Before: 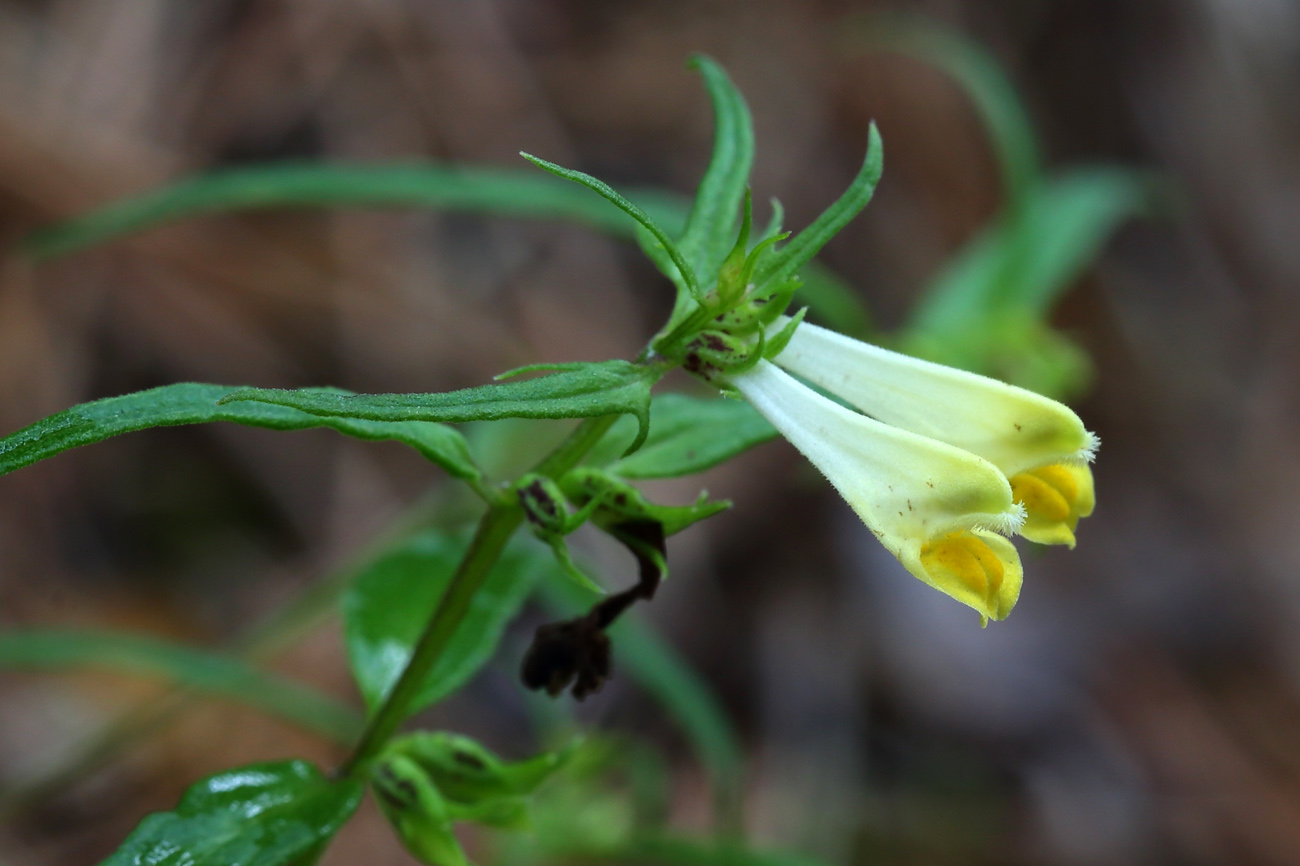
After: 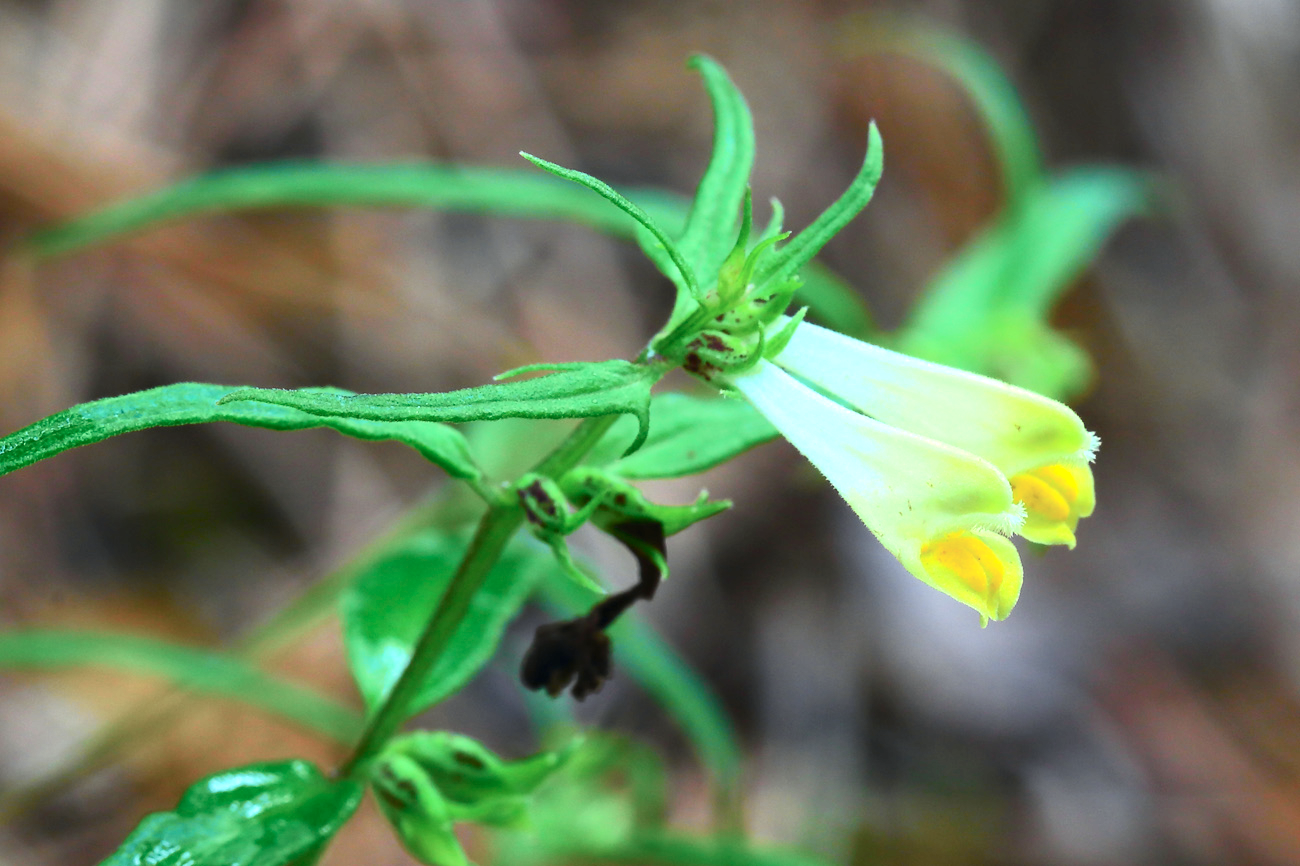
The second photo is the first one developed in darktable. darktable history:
exposure: black level correction 0, exposure 0.7 EV, compensate exposure bias true, compensate highlight preservation false
tone curve: curves: ch0 [(0, 0.013) (0.104, 0.103) (0.258, 0.267) (0.448, 0.489) (0.709, 0.794) (0.895, 0.915) (0.994, 0.971)]; ch1 [(0, 0) (0.335, 0.298) (0.446, 0.416) (0.488, 0.488) (0.515, 0.504) (0.581, 0.615) (0.635, 0.661) (1, 1)]; ch2 [(0, 0) (0.314, 0.306) (0.436, 0.447) (0.502, 0.5) (0.538, 0.541) (0.568, 0.603) (0.641, 0.635) (0.717, 0.701) (1, 1)], color space Lab, independent channels, preserve colors none
